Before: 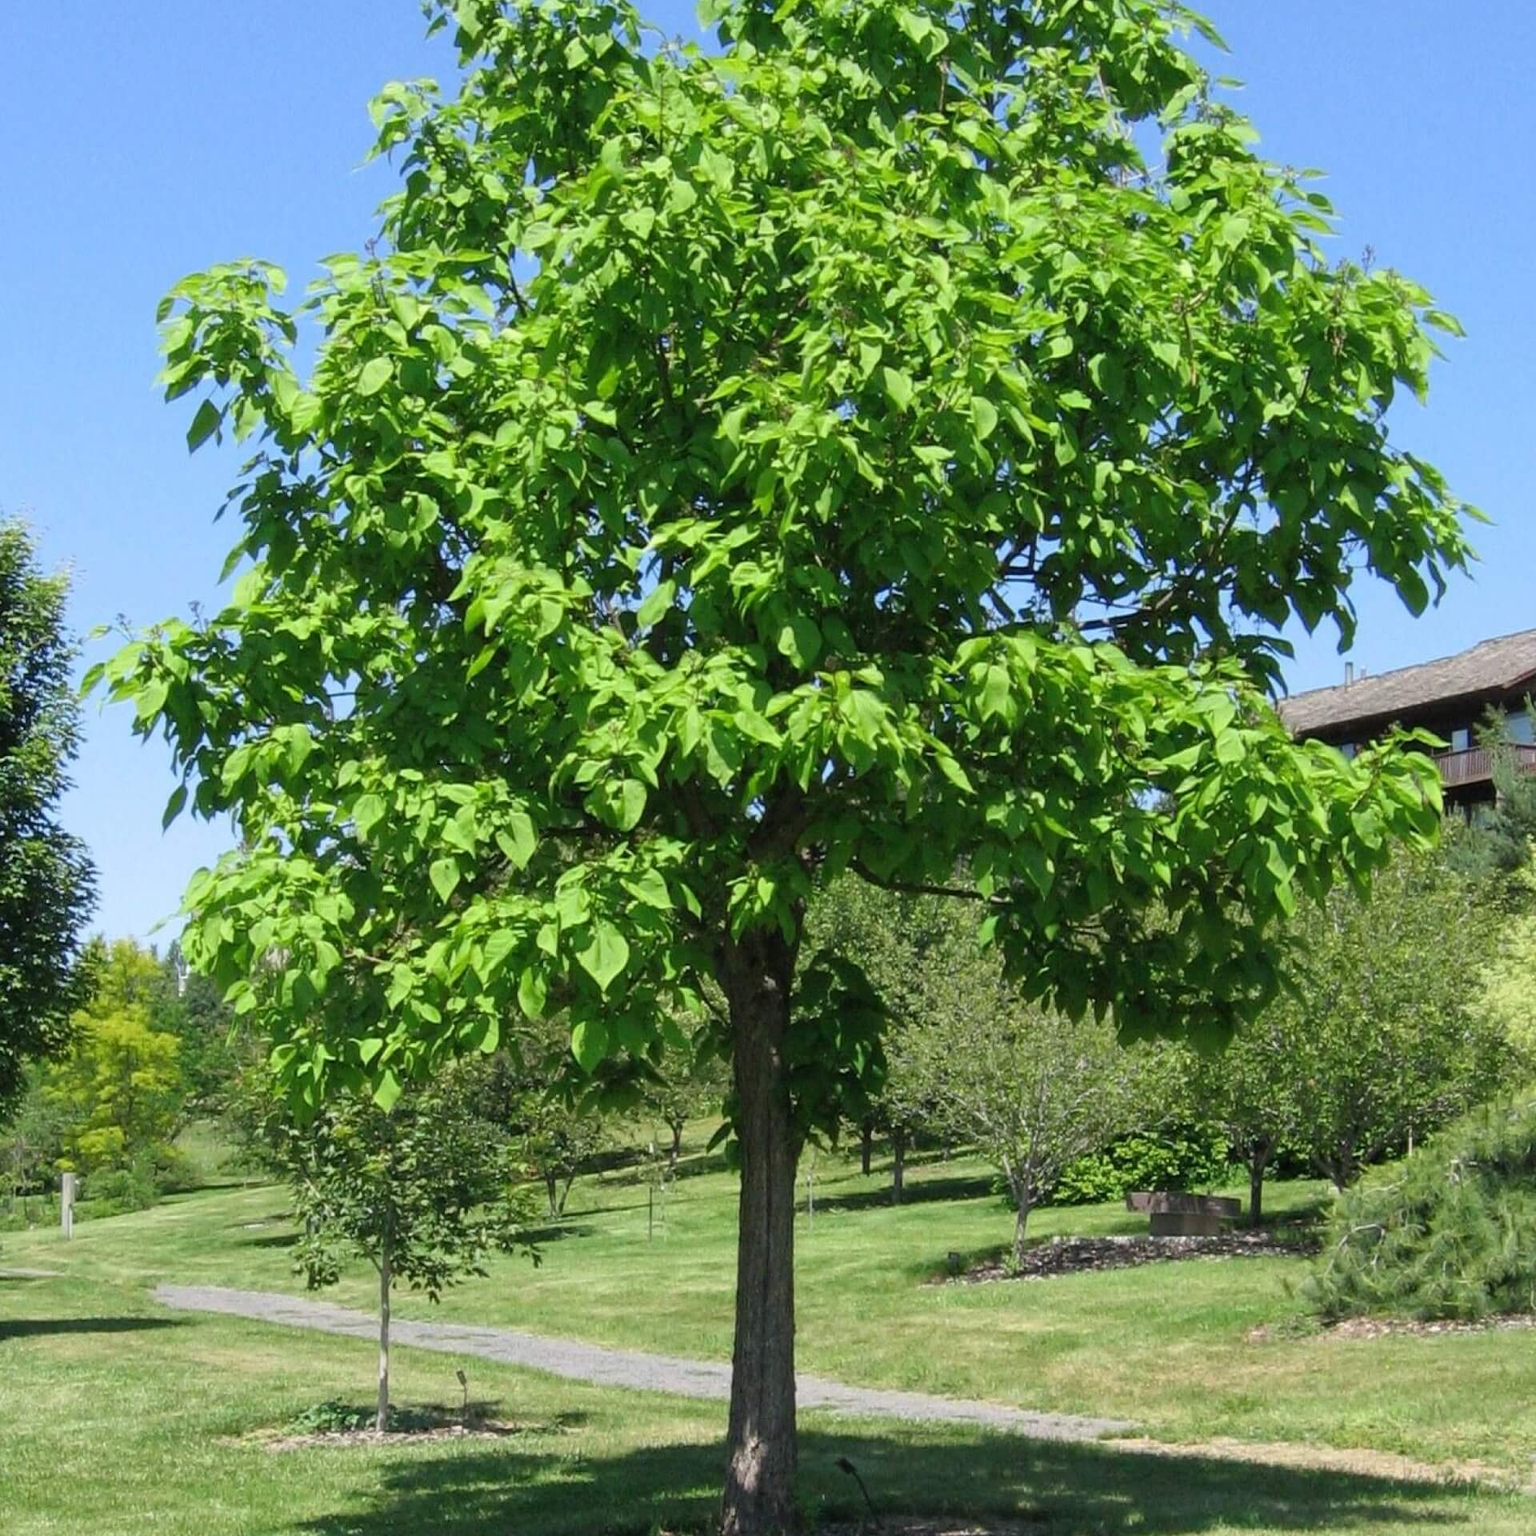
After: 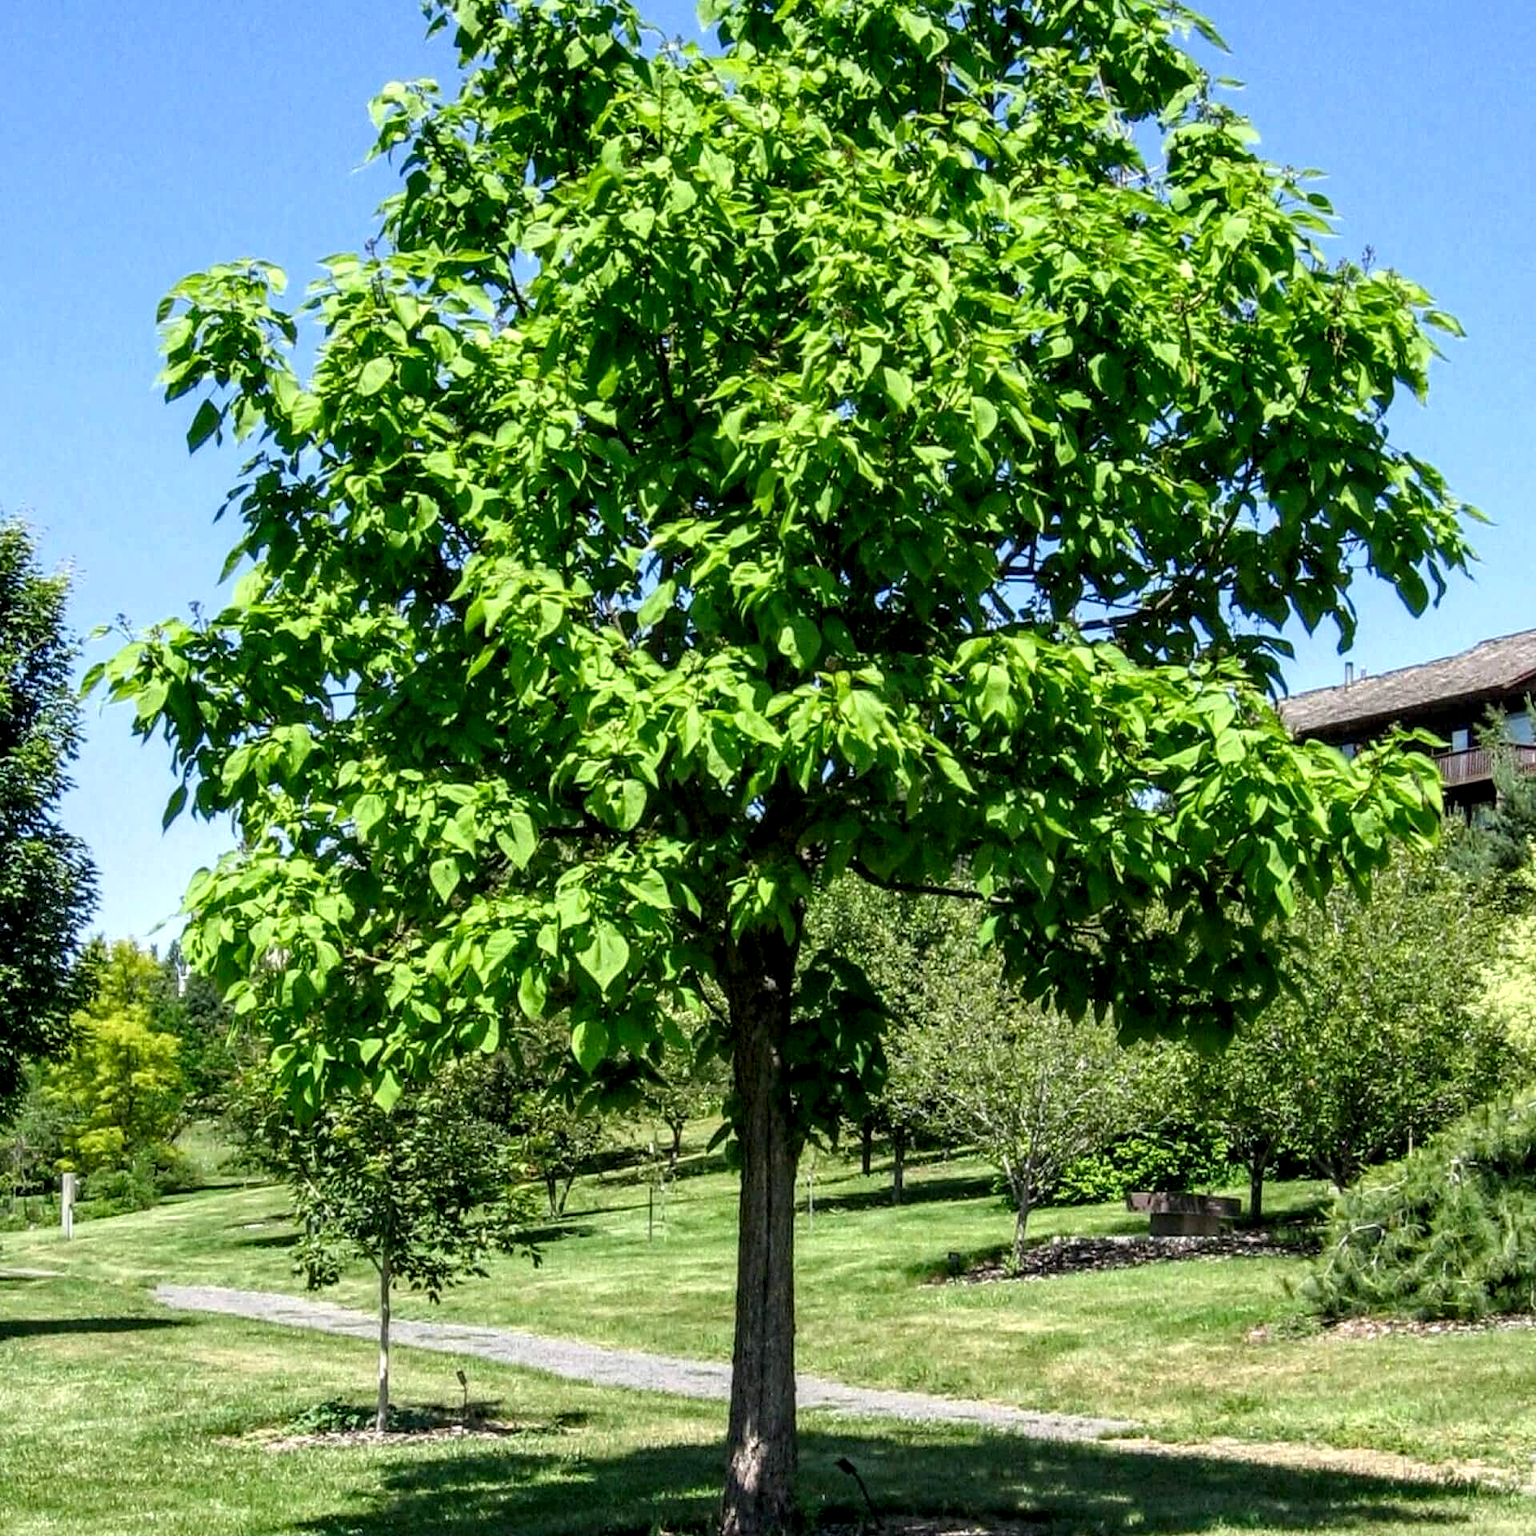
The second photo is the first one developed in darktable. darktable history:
local contrast: highlights 16%, detail 187%
levels: levels [0, 0.498, 1]
color balance rgb: perceptual saturation grading › global saturation 1.977%, perceptual saturation grading › highlights -1.772%, perceptual saturation grading › mid-tones 3.812%, perceptual saturation grading › shadows 8.129%, global vibrance 20%
